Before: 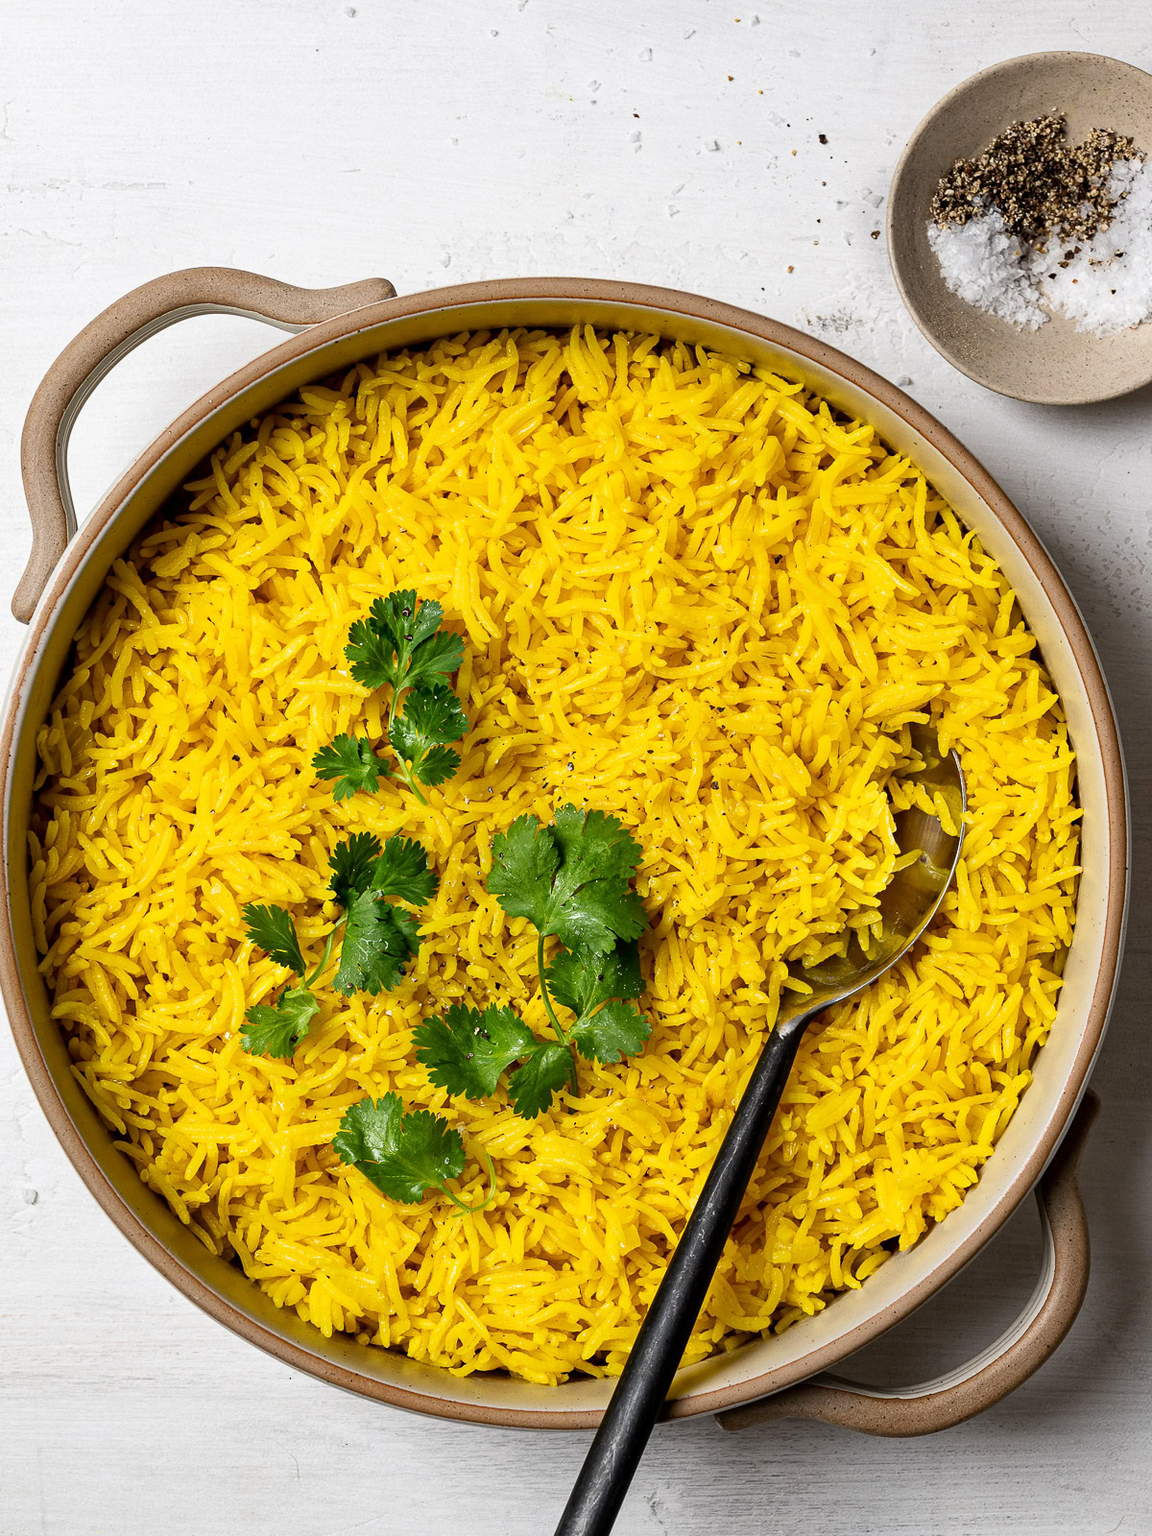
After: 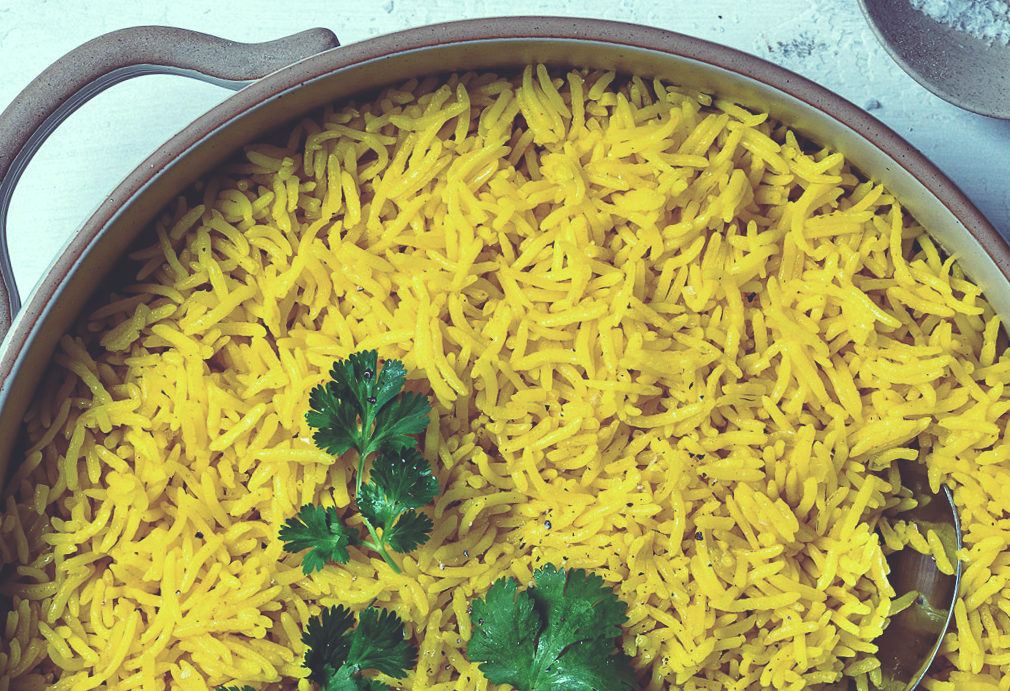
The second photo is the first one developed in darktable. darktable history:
crop: left 7.036%, top 18.398%, right 14.379%, bottom 40.043%
rotate and perspective: rotation -3.18°, automatic cropping off
rgb curve: curves: ch0 [(0, 0.186) (0.314, 0.284) (0.576, 0.466) (0.805, 0.691) (0.936, 0.886)]; ch1 [(0, 0.186) (0.314, 0.284) (0.581, 0.534) (0.771, 0.746) (0.936, 0.958)]; ch2 [(0, 0.216) (0.275, 0.39) (1, 1)], mode RGB, independent channels, compensate middle gray true, preserve colors none
